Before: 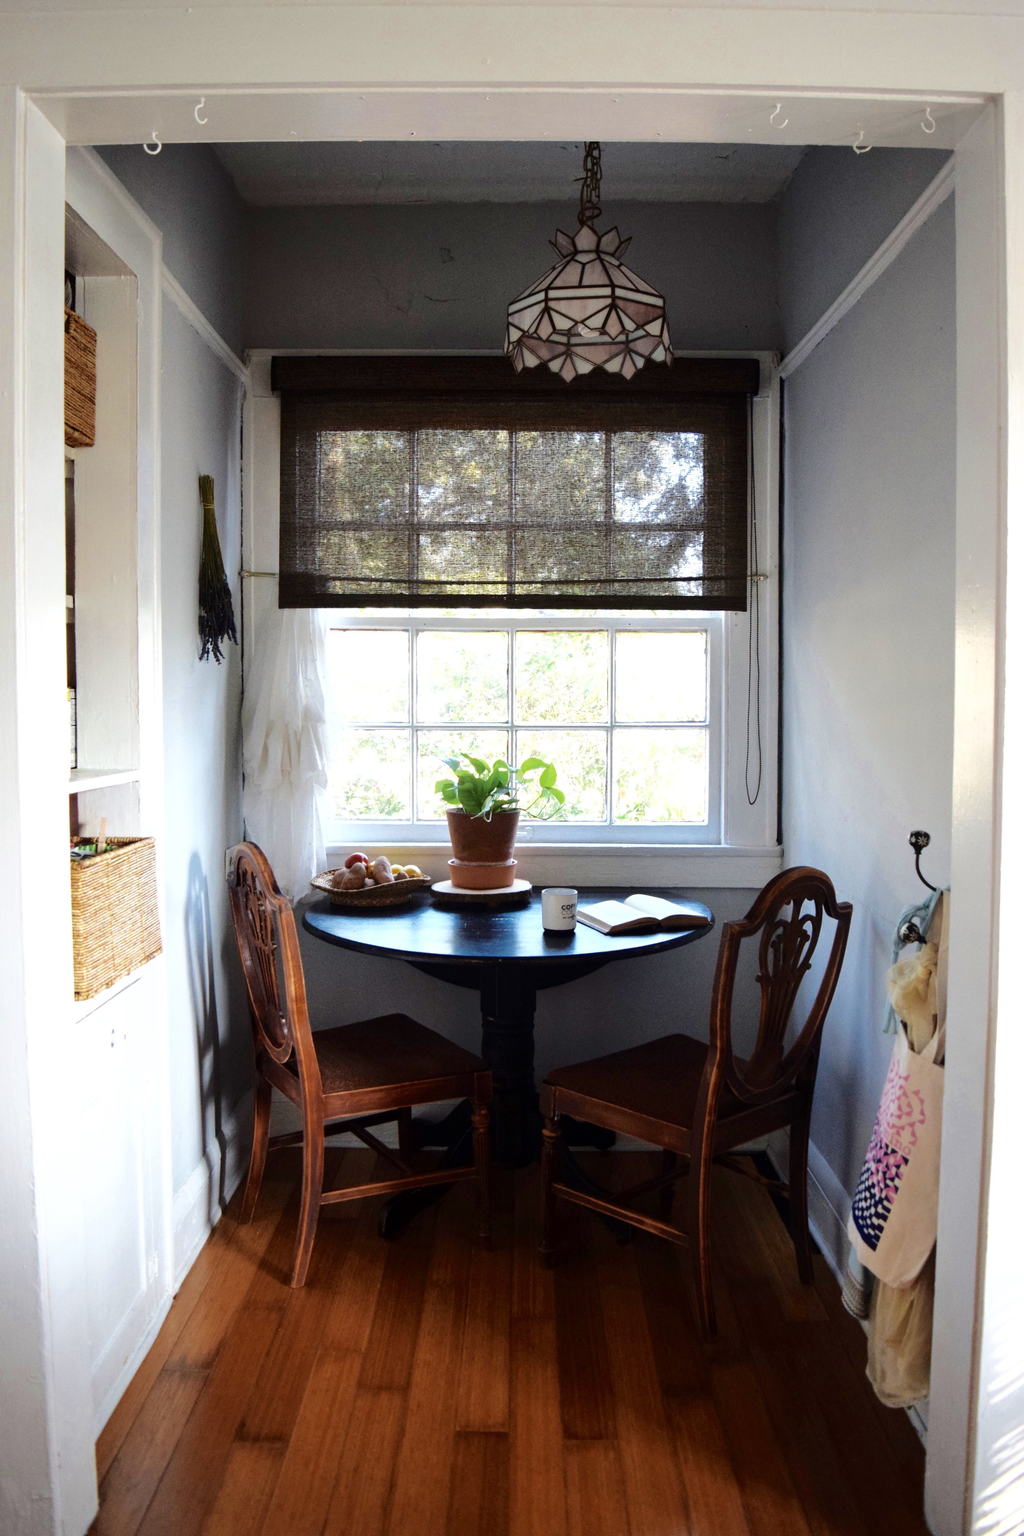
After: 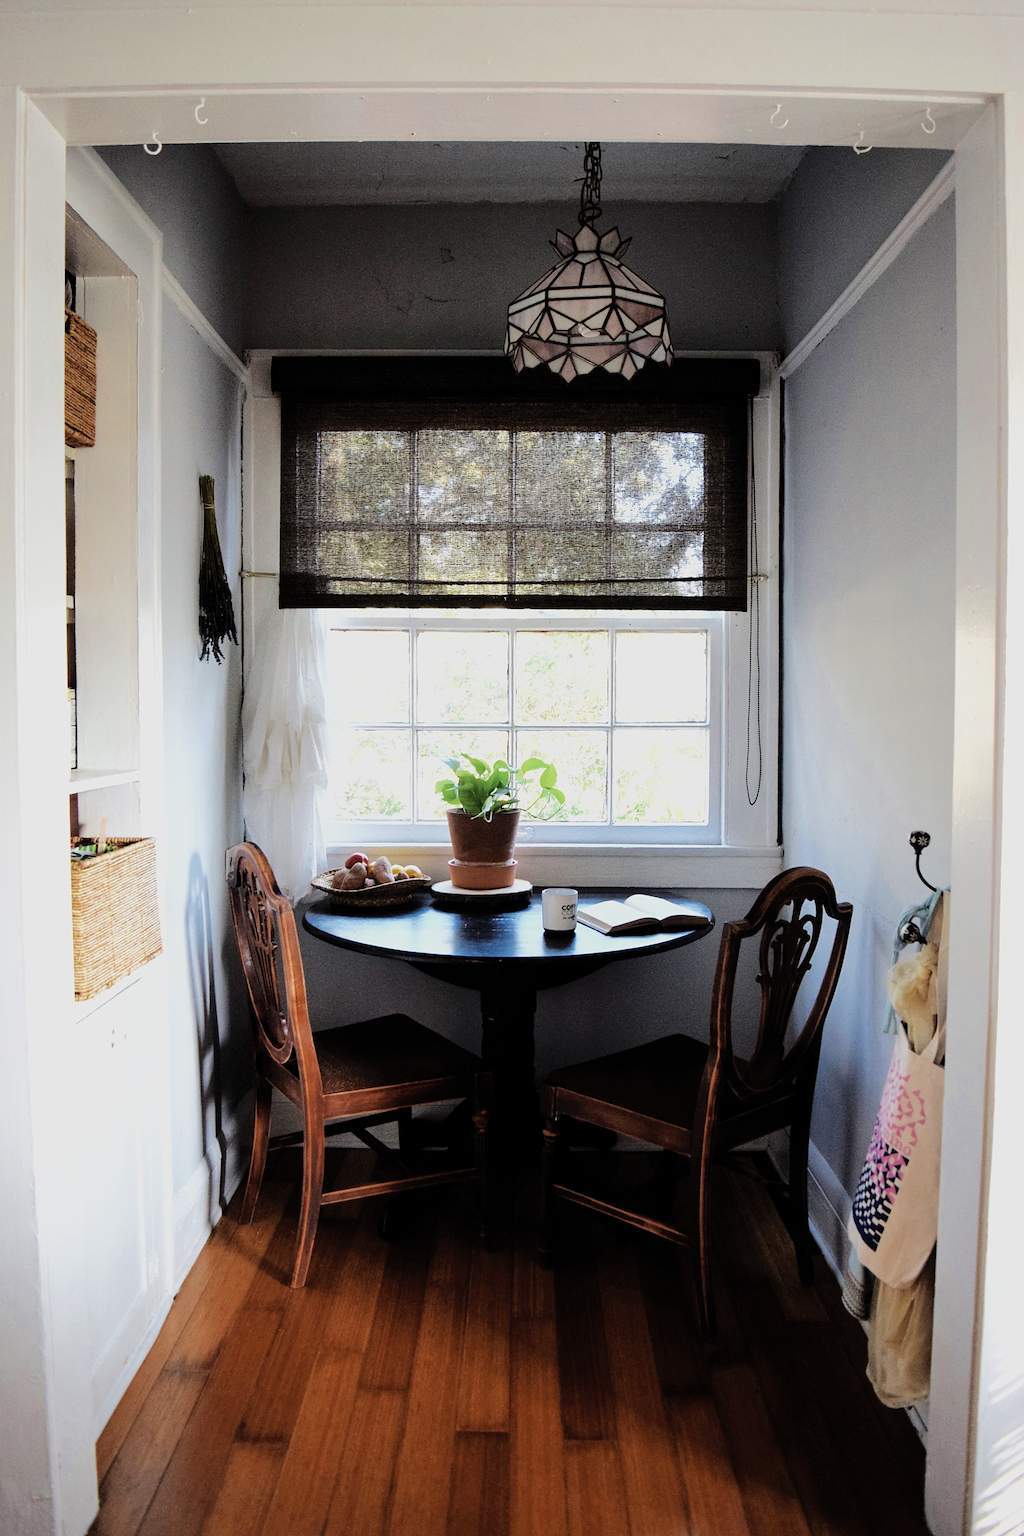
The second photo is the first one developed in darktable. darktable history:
levels: mode automatic, black 0.055%, levels [0, 0.352, 0.703]
sharpen: on, module defaults
filmic rgb: black relative exposure -7.65 EV, white relative exposure 4.56 EV, hardness 3.61, color science v4 (2020), iterations of high-quality reconstruction 10
